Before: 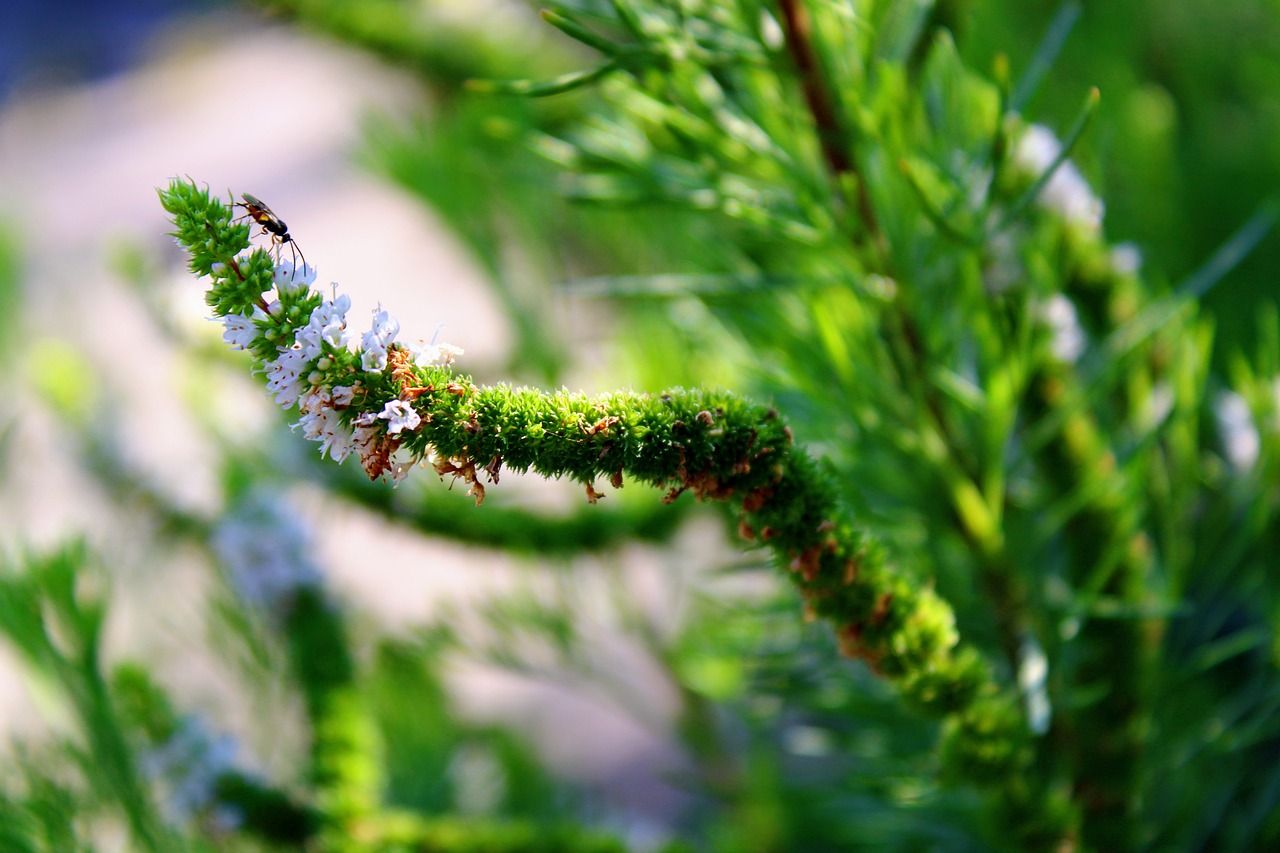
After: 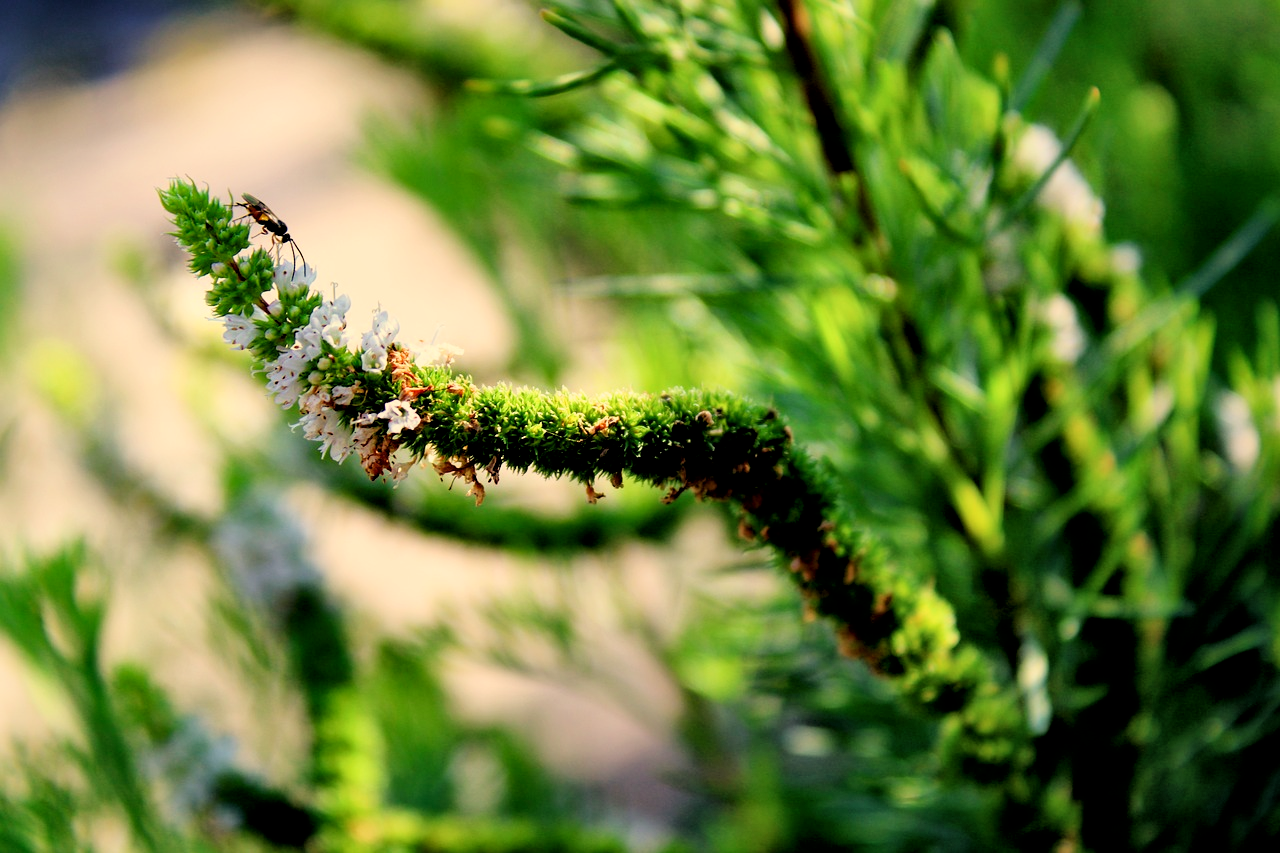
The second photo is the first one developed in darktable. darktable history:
white balance: red 1.08, blue 0.791
filmic rgb: black relative exposure -3.86 EV, white relative exposure 3.48 EV, hardness 2.63, contrast 1.103
exposure: exposure 0.2 EV, compensate highlight preservation false
local contrast: mode bilateral grid, contrast 20, coarseness 100, detail 150%, midtone range 0.2
